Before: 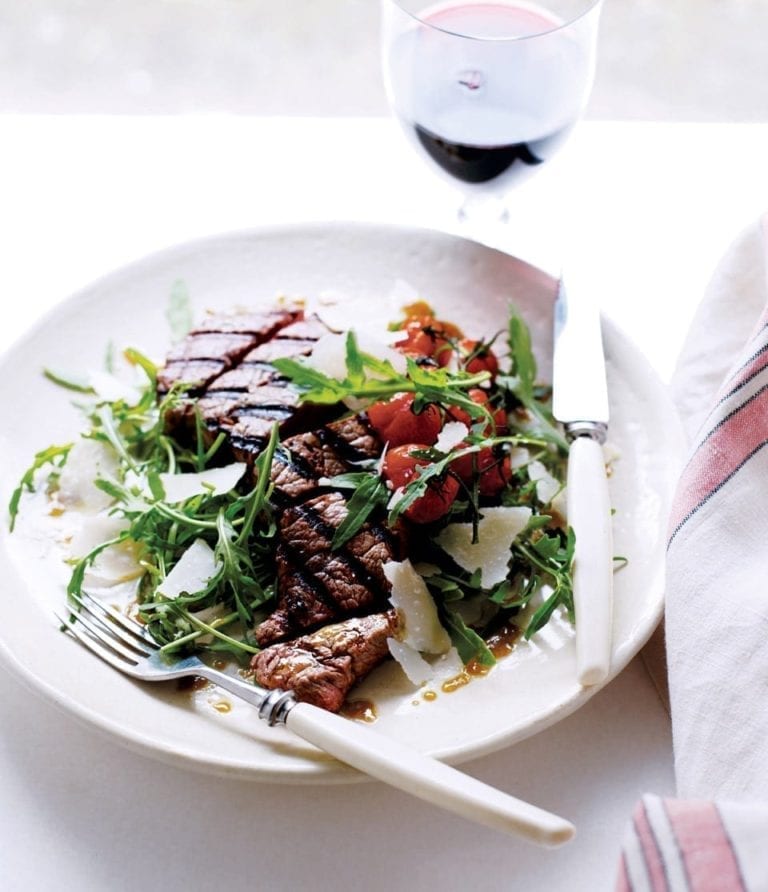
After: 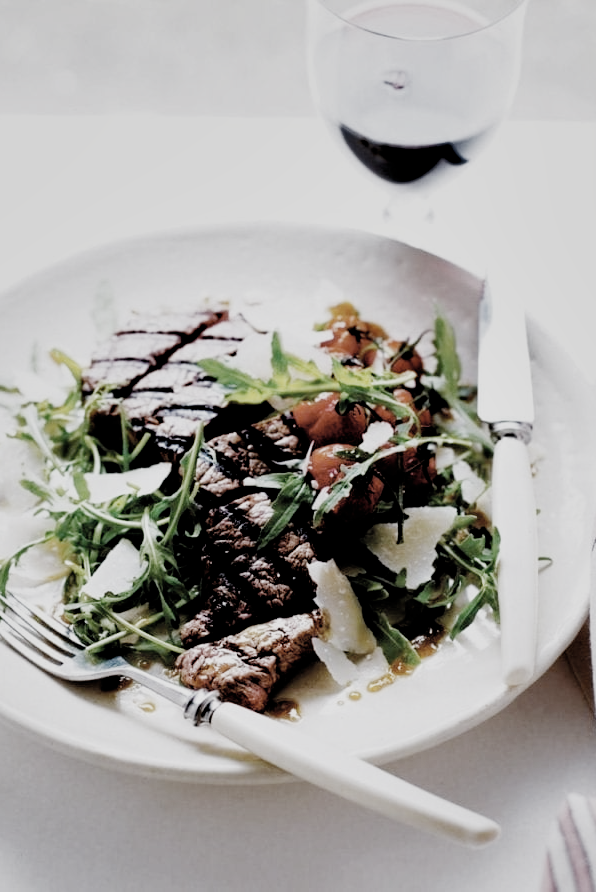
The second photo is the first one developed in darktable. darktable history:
exposure: black level correction 0.001, exposure 0.498 EV, compensate highlight preservation false
filmic rgb: black relative exposure -4.2 EV, white relative exposure 5.16 EV, hardness 2.16, contrast 1.171, preserve chrominance no, color science v4 (2020), contrast in shadows soft
contrast brightness saturation: contrast 0.046
color balance rgb: global offset › luminance 0.496%, linear chroma grading › shadows -8.577%, linear chroma grading › global chroma 9.662%, perceptual saturation grading › global saturation 0.461%, global vibrance 9.175%
crop: left 9.874%, right 12.458%
tone equalizer: edges refinement/feathering 500, mask exposure compensation -1.57 EV, preserve details no
shadows and highlights: low approximation 0.01, soften with gaussian
color correction: highlights b* 0.032, saturation 0.494
